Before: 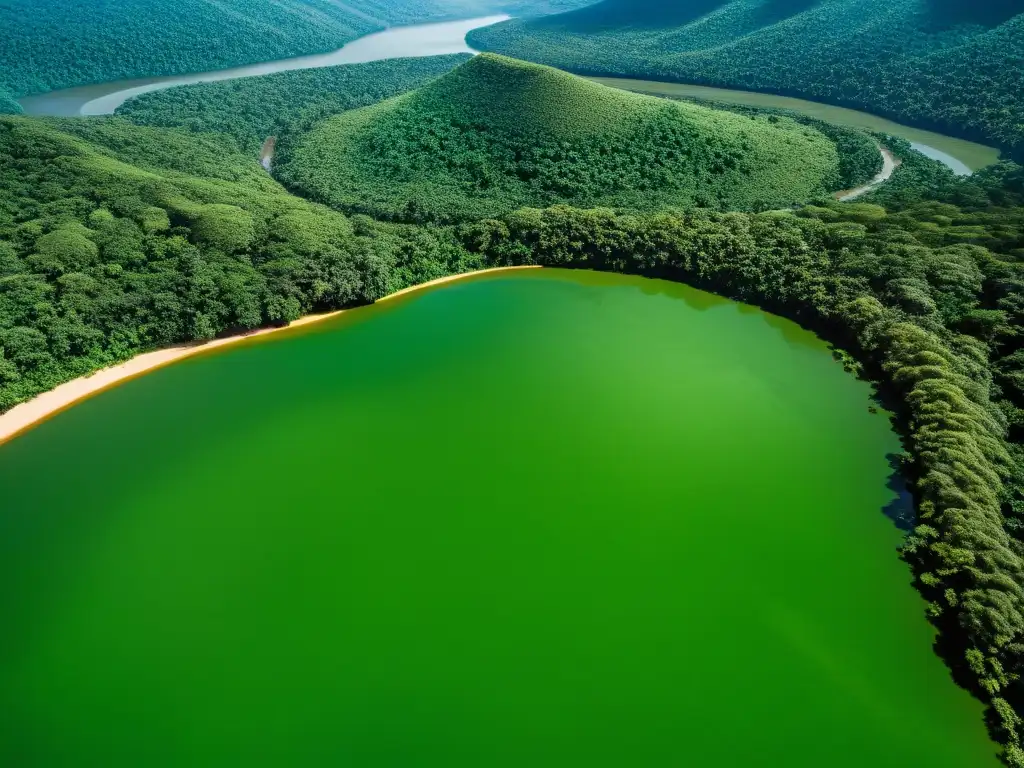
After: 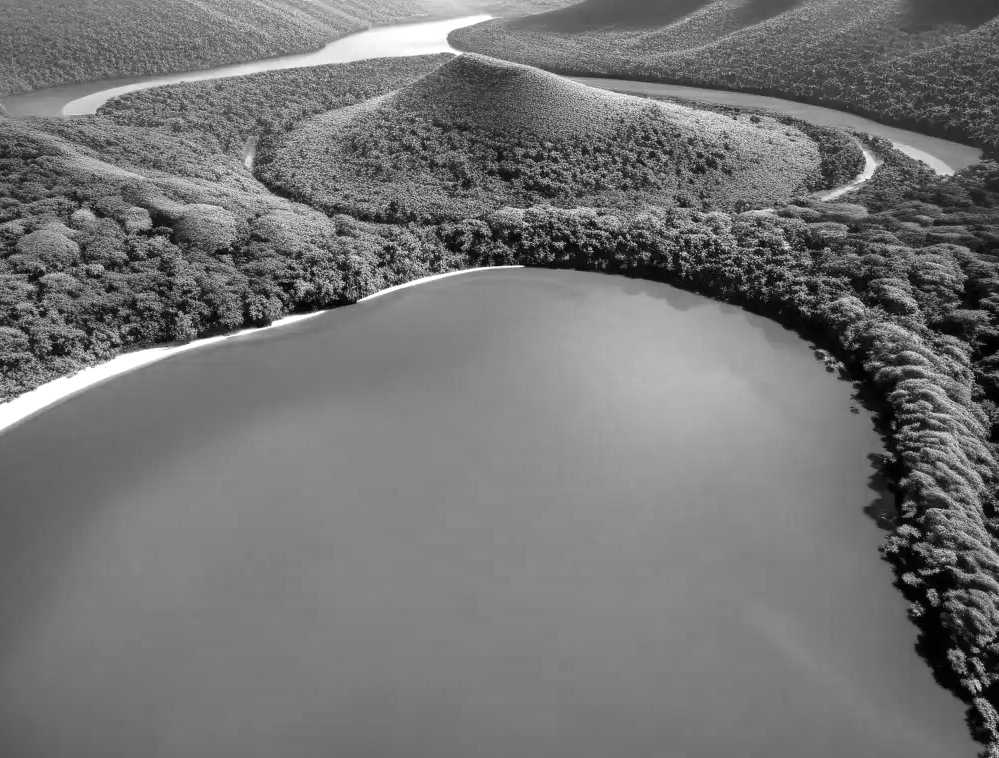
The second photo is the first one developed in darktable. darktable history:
monochrome: a 32, b 64, size 2.3, highlights 1
crop and rotate: left 1.774%, right 0.633%, bottom 1.28%
local contrast: mode bilateral grid, contrast 20, coarseness 50, detail 120%, midtone range 0.2
exposure: black level correction 0, exposure 0.5 EV, compensate highlight preservation false
